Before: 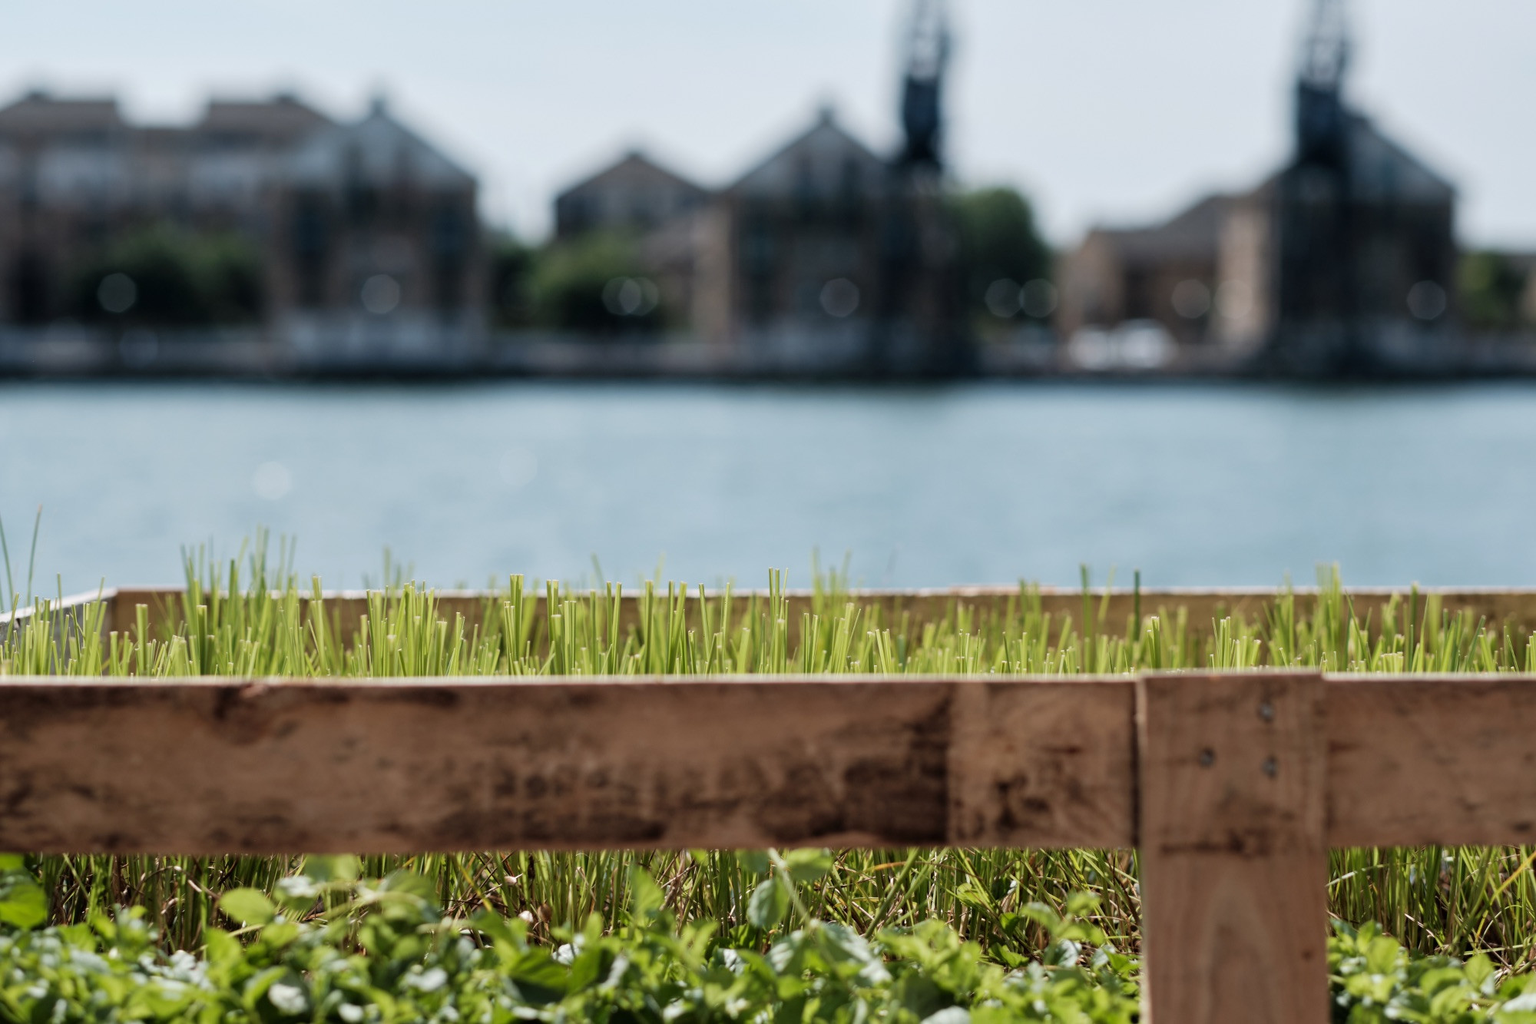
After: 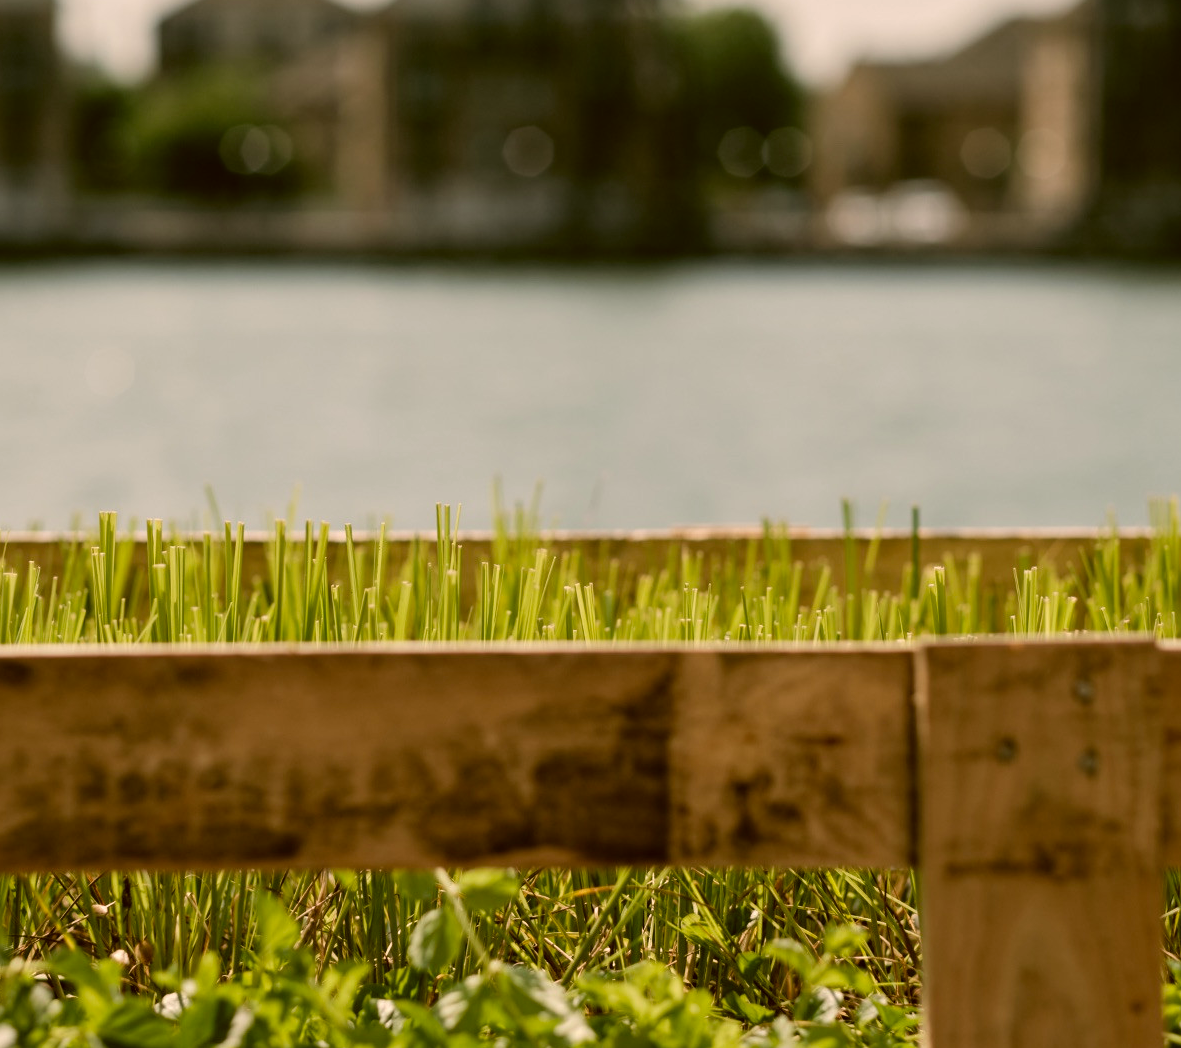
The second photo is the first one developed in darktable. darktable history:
color correction: highlights a* 8.98, highlights b* 15.09, shadows a* -0.49, shadows b* 26.52
crop and rotate: left 28.256%, top 17.734%, right 12.656%, bottom 3.573%
white balance: emerald 1
